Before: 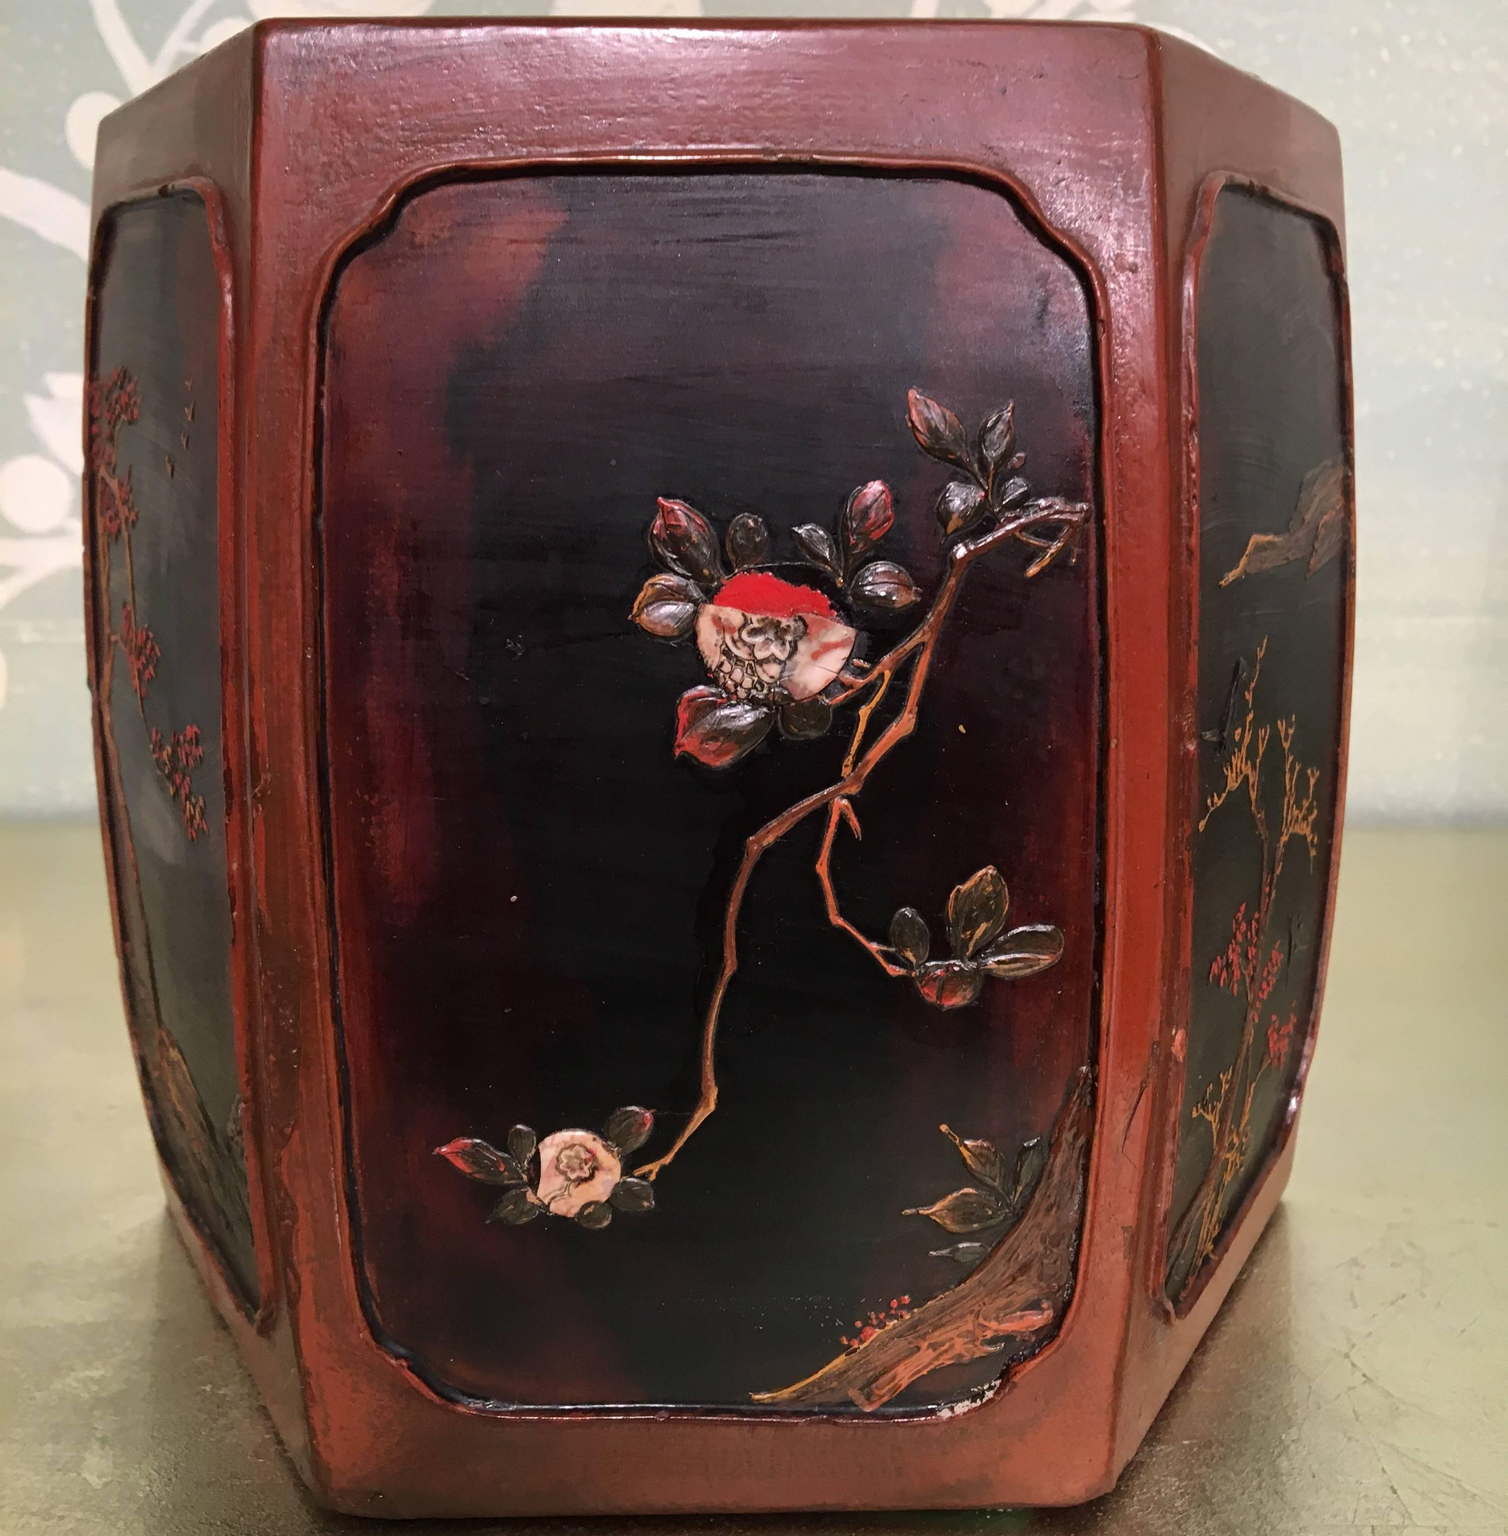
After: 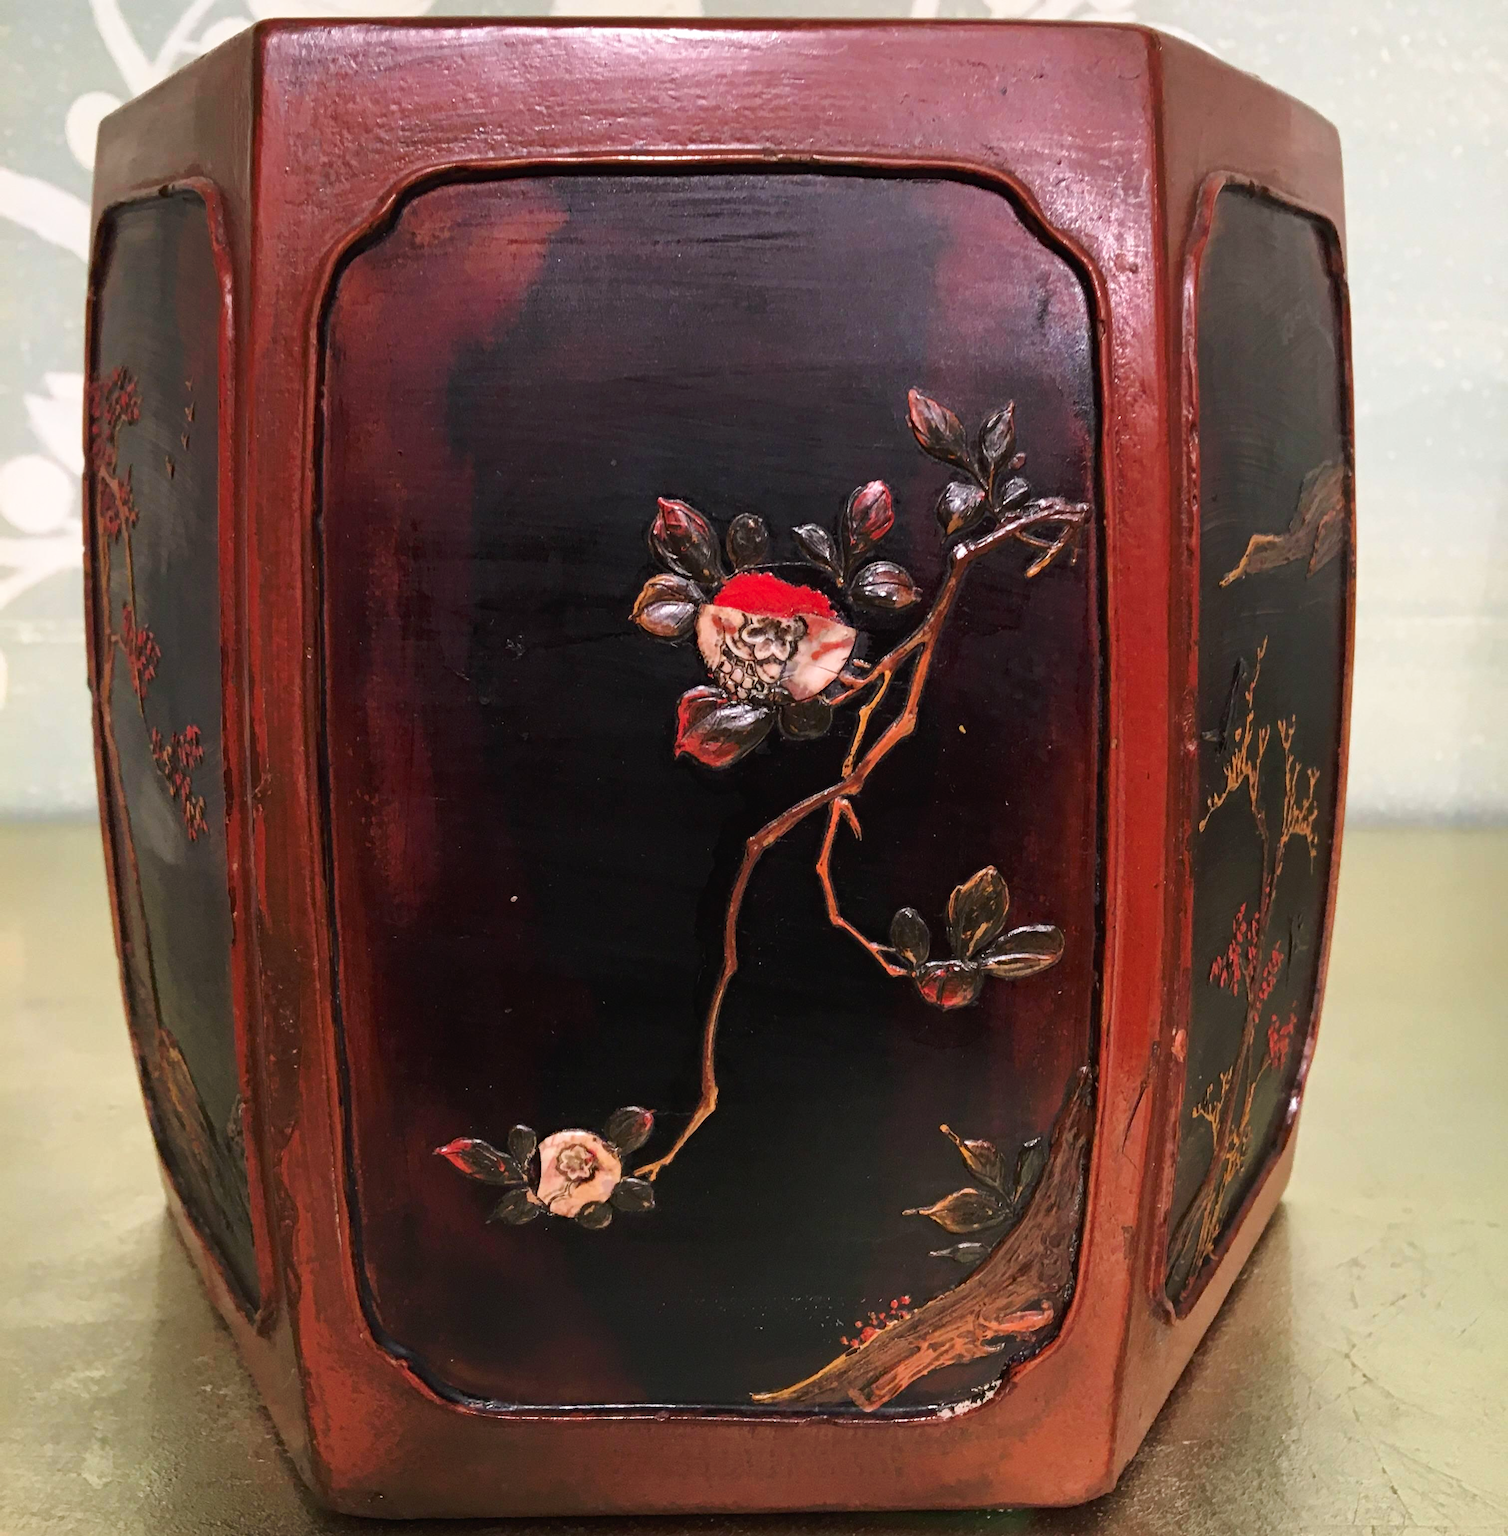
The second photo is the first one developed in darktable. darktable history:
haze removal: compatibility mode true, adaptive false
tone curve: curves: ch0 [(0, 0) (0.003, 0.019) (0.011, 0.022) (0.025, 0.03) (0.044, 0.049) (0.069, 0.08) (0.1, 0.111) (0.136, 0.144) (0.177, 0.189) (0.224, 0.23) (0.277, 0.285) (0.335, 0.356) (0.399, 0.428) (0.468, 0.511) (0.543, 0.597) (0.623, 0.682) (0.709, 0.773) (0.801, 0.865) (0.898, 0.945) (1, 1)], preserve colors none
